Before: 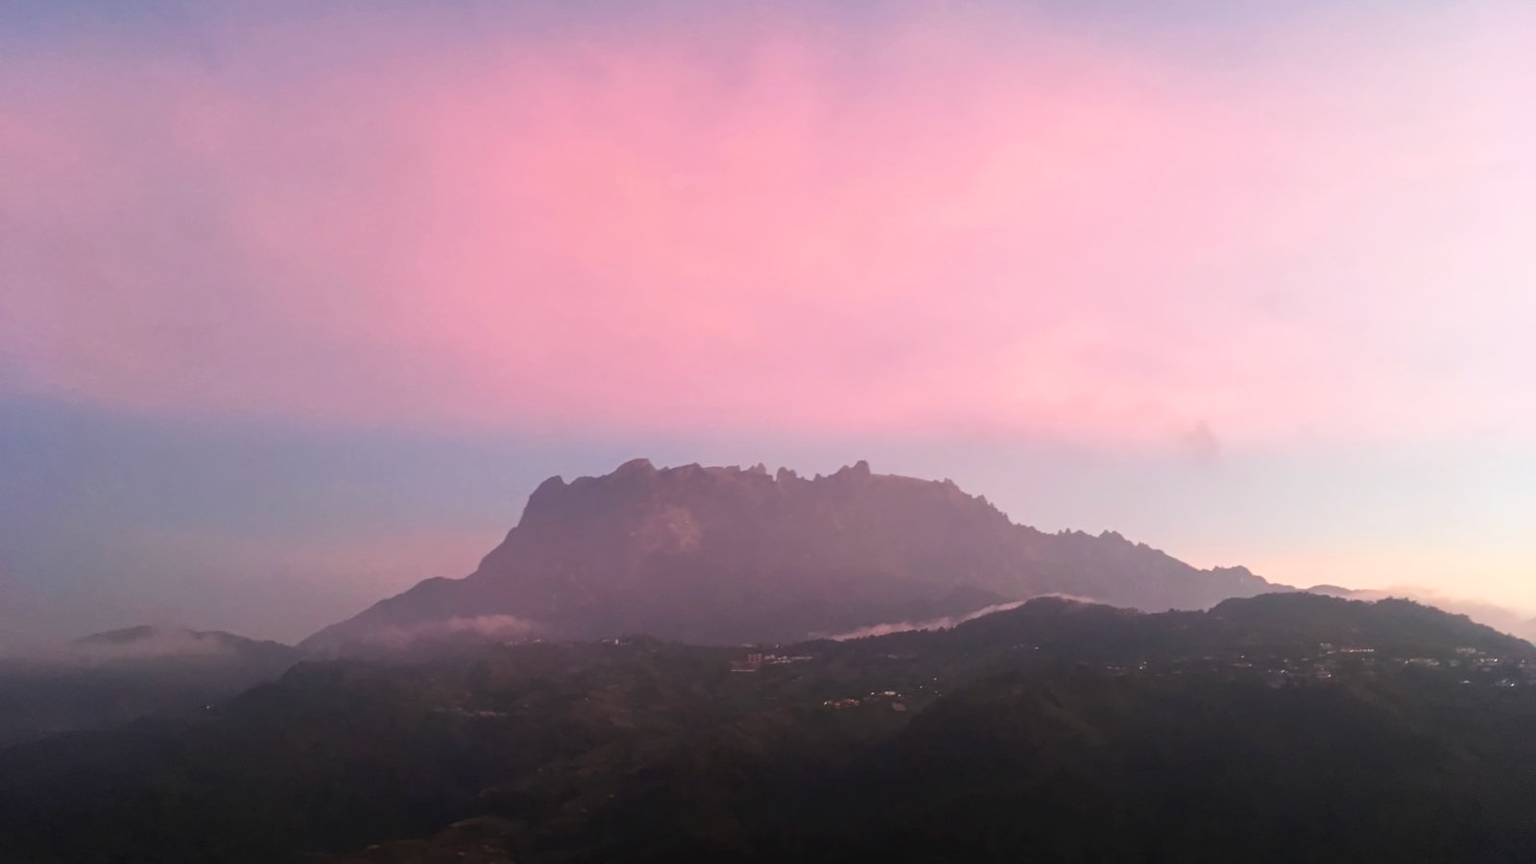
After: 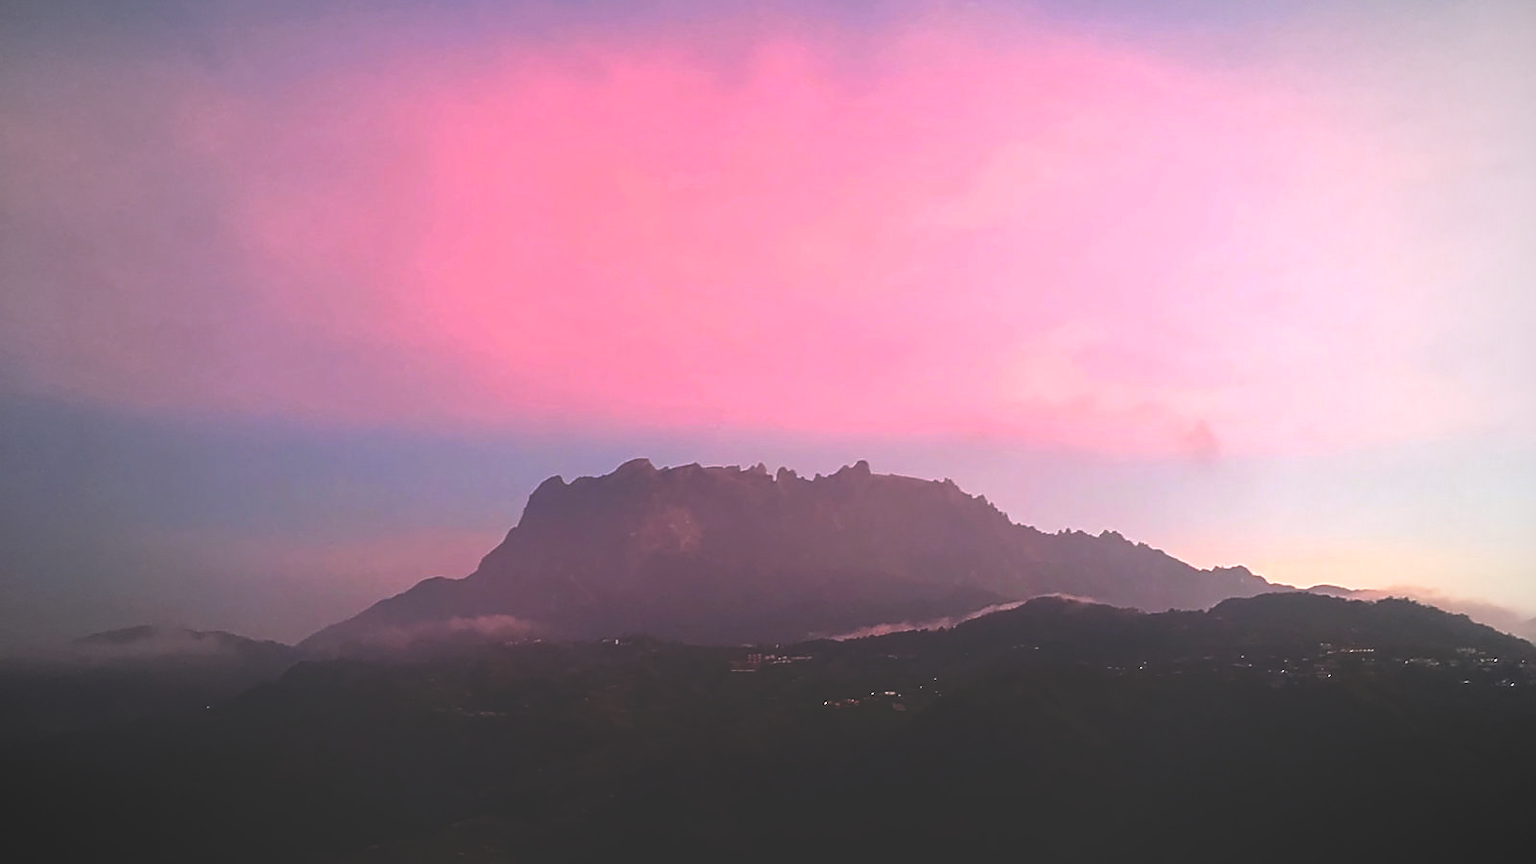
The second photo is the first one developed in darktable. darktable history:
vignetting: fall-off start 67.15%, brightness -0.442, saturation -0.691, width/height ratio 1.011, unbound false
rgb curve: curves: ch0 [(0, 0.186) (0.314, 0.284) (0.775, 0.708) (1, 1)], compensate middle gray true, preserve colors none
sharpen: radius 1.4, amount 1.25, threshold 0.7
color balance: lift [1, 1.001, 0.999, 1.001], gamma [1, 1.004, 1.007, 0.993], gain [1, 0.991, 0.987, 1.013], contrast 7.5%, contrast fulcrum 10%, output saturation 115%
